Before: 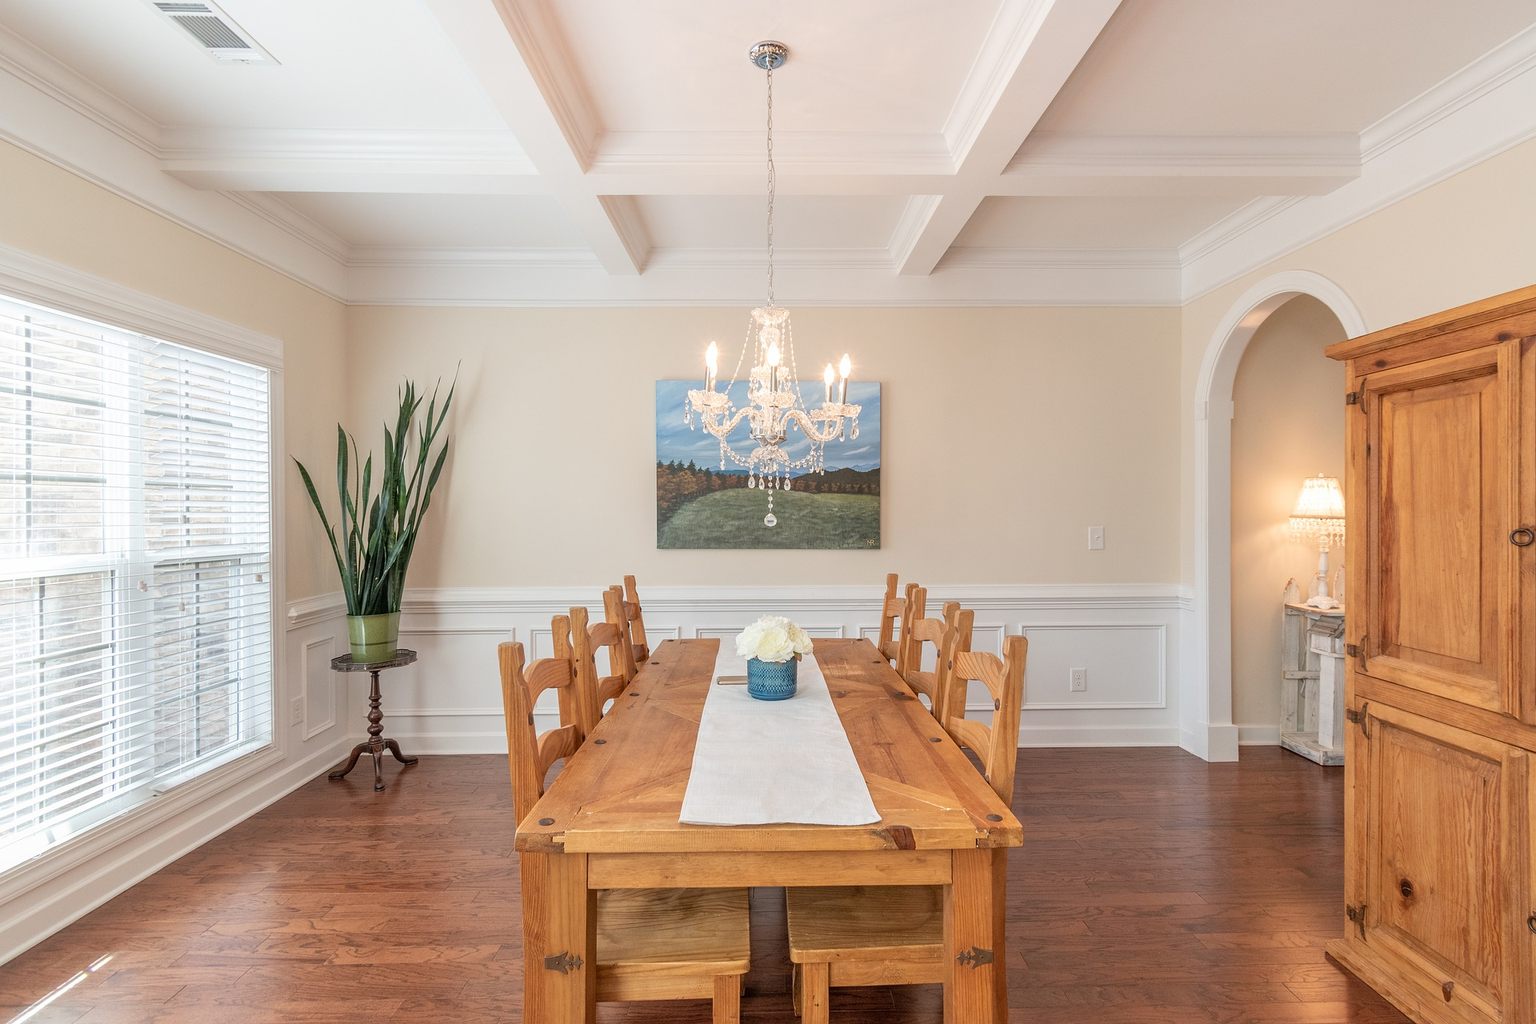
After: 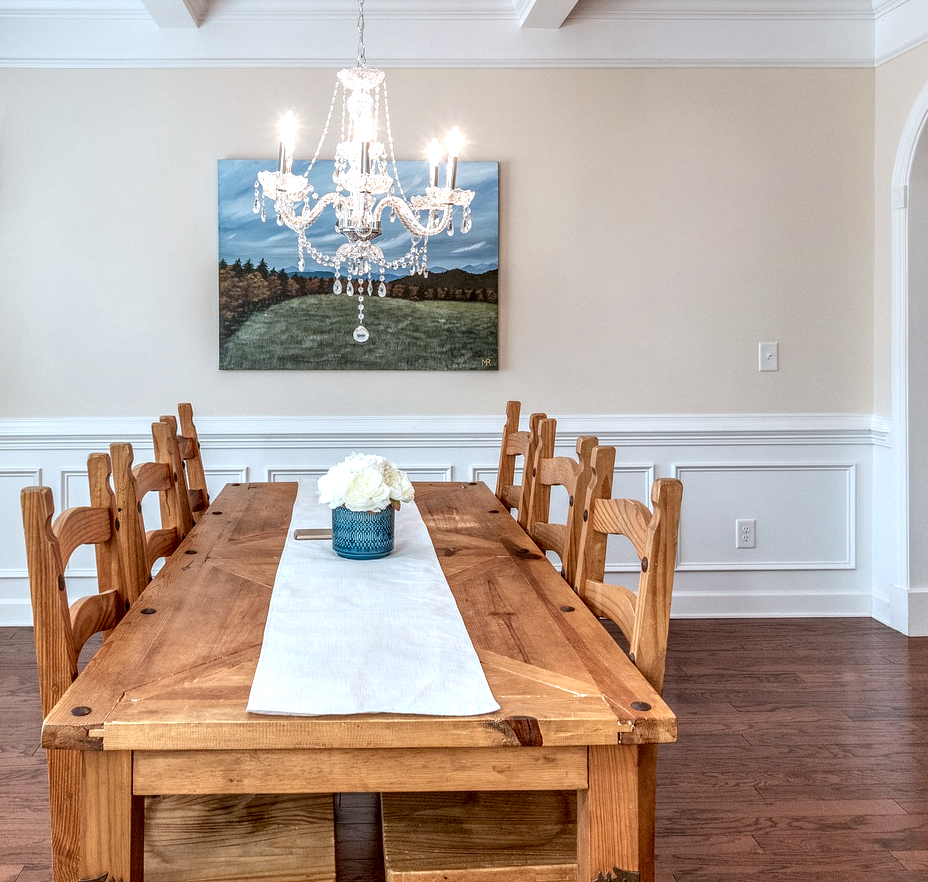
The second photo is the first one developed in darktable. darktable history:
crop: left 31.362%, top 24.705%, right 20.284%, bottom 6.339%
local contrast: highlights 8%, shadows 39%, detail 183%, midtone range 0.474
color correction: highlights a* -3.8, highlights b* -10.66
exposure: black level correction 0.007, exposure 0.1 EV, compensate highlight preservation false
